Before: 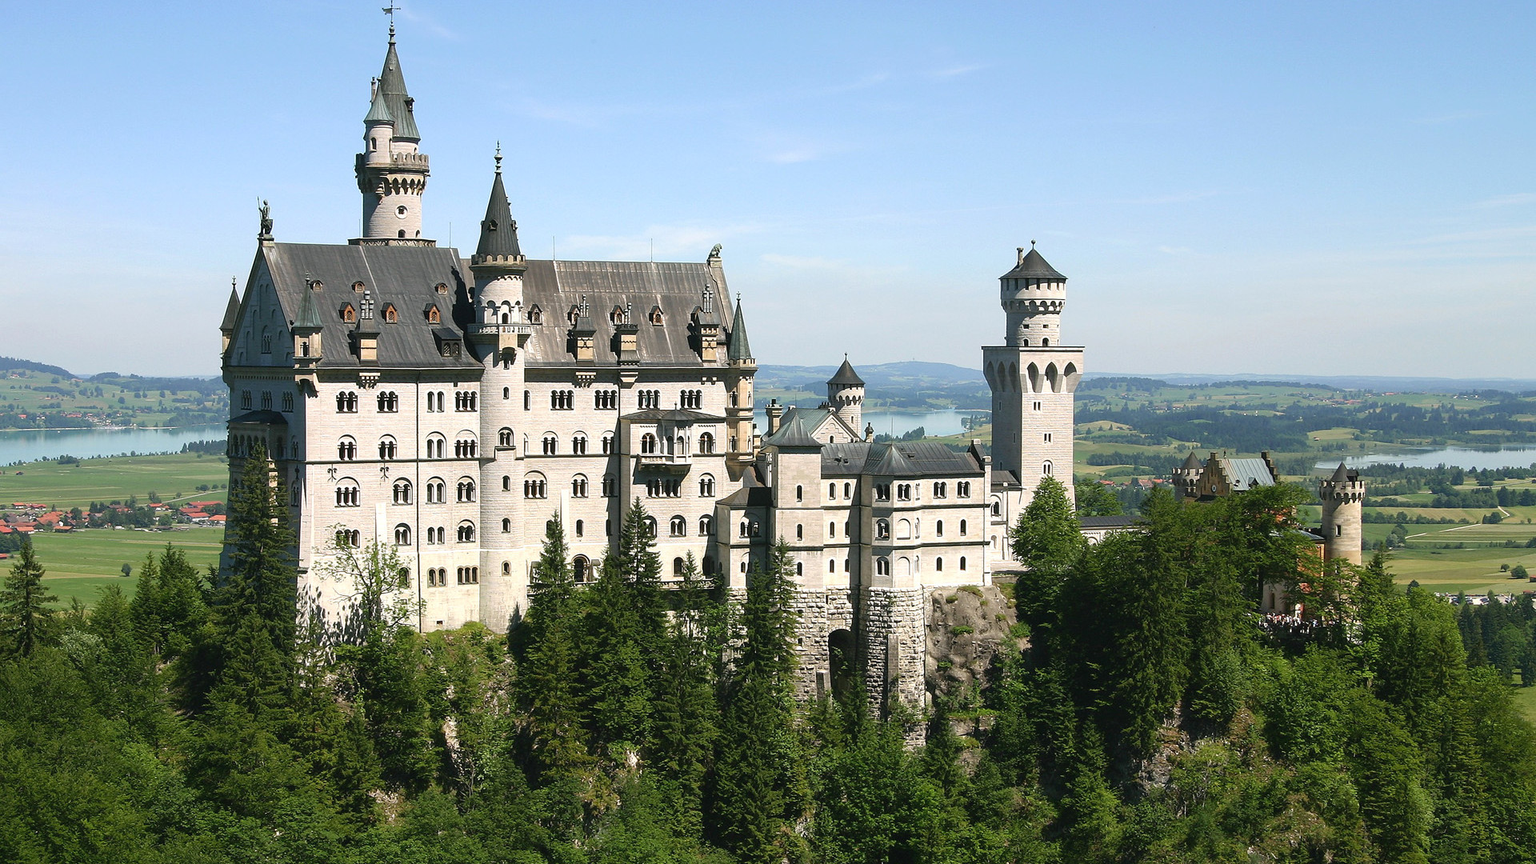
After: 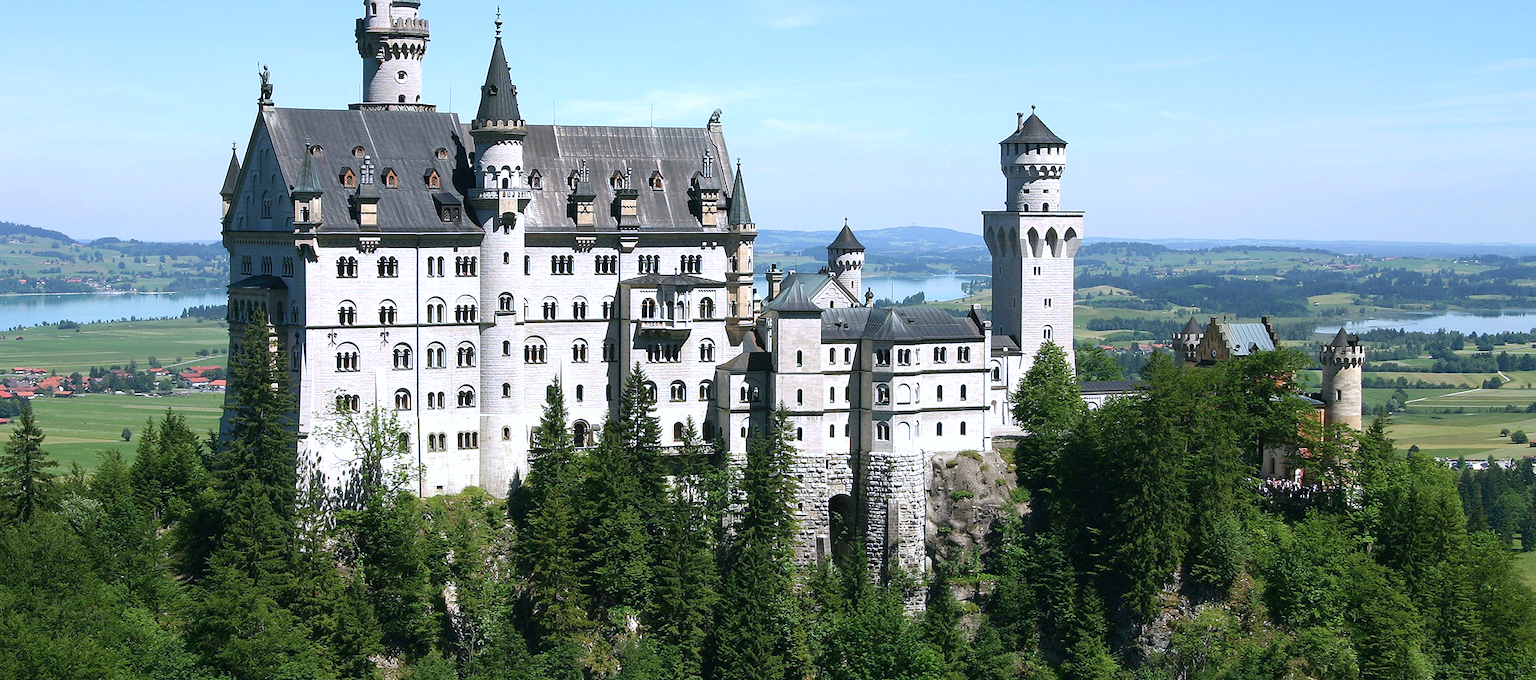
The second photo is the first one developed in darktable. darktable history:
crop and rotate: top 15.721%, bottom 5.544%
color calibration: illuminant custom, x 0.371, y 0.381, temperature 4282.62 K
exposure: black level correction 0.002, exposure 0.149 EV, compensate highlight preservation false
